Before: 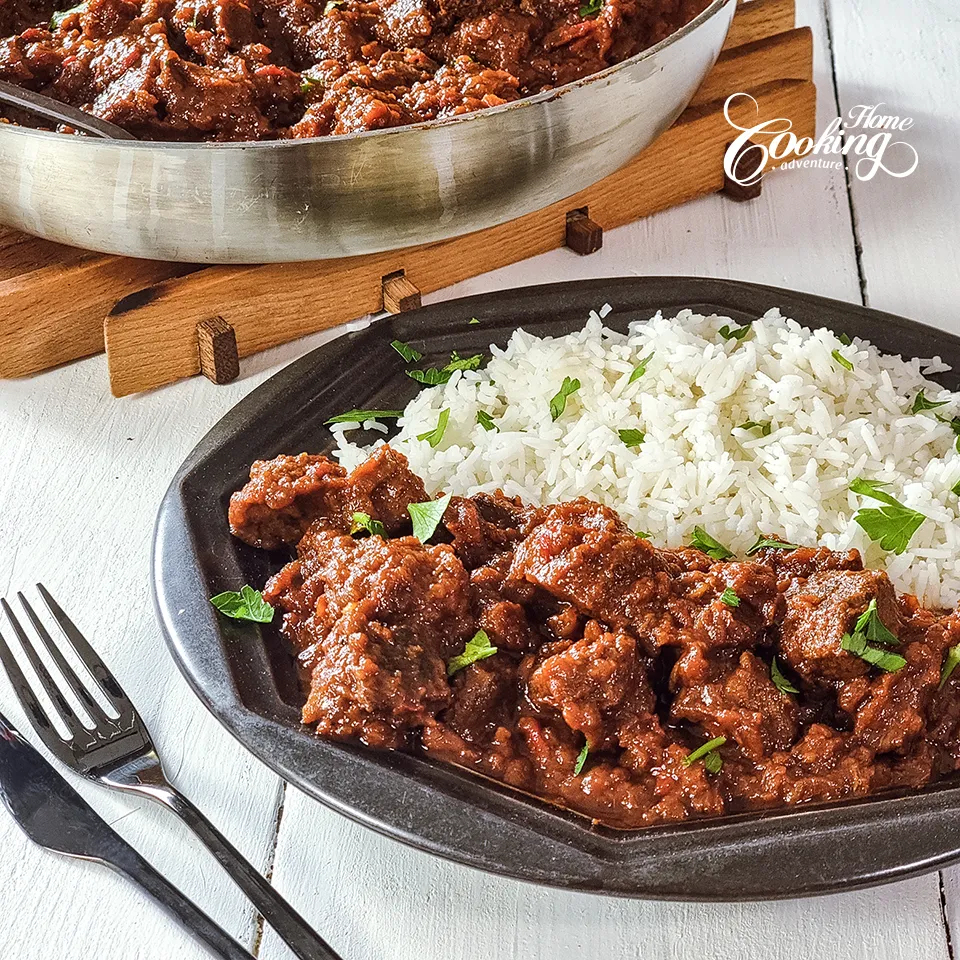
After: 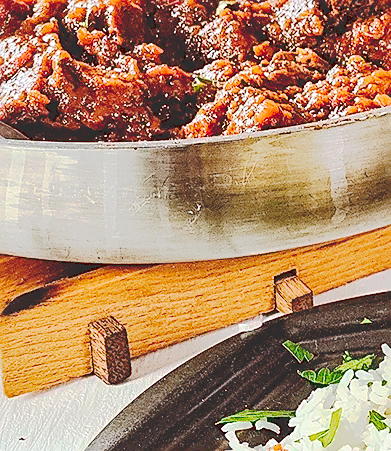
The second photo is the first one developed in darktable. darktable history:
crop and rotate: left 11.273%, top 0.081%, right 47.94%, bottom 52.936%
contrast brightness saturation: contrast 0.136, brightness 0.207
tone curve: curves: ch0 [(0, 0) (0.003, 0.185) (0.011, 0.185) (0.025, 0.187) (0.044, 0.185) (0.069, 0.185) (0.1, 0.18) (0.136, 0.18) (0.177, 0.179) (0.224, 0.202) (0.277, 0.252) (0.335, 0.343) (0.399, 0.452) (0.468, 0.553) (0.543, 0.643) (0.623, 0.717) (0.709, 0.778) (0.801, 0.82) (0.898, 0.856) (1, 1)], preserve colors none
sharpen: on, module defaults
